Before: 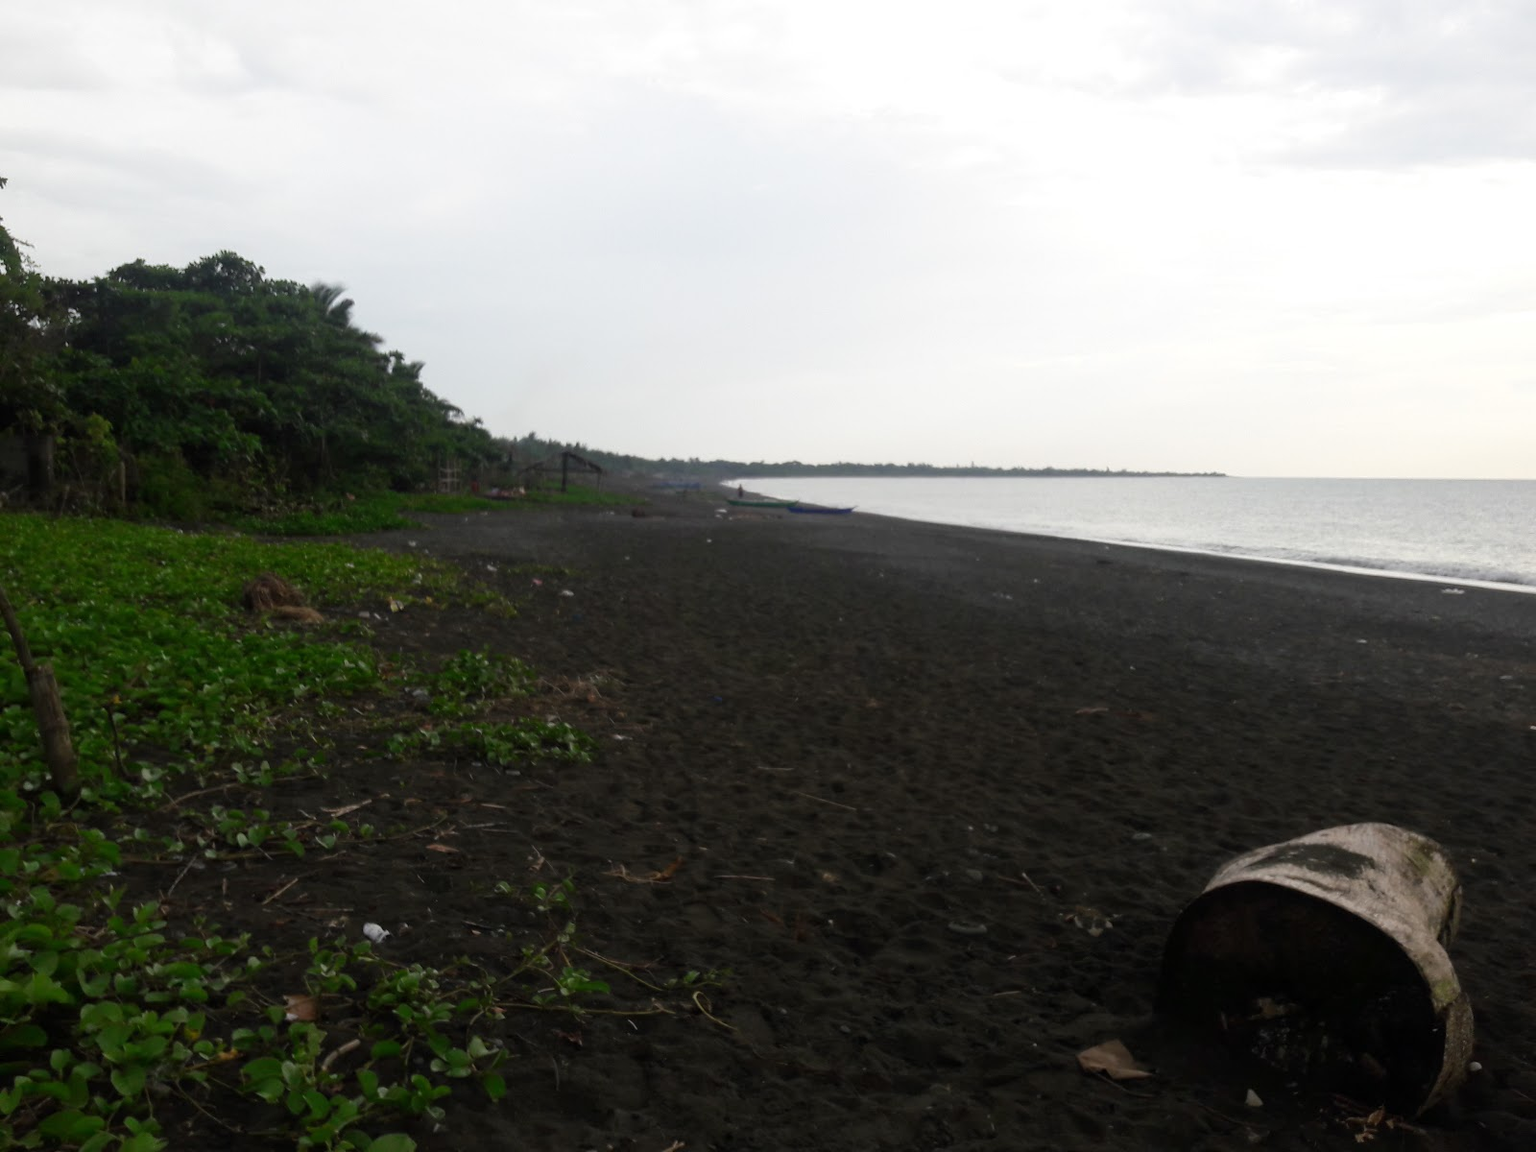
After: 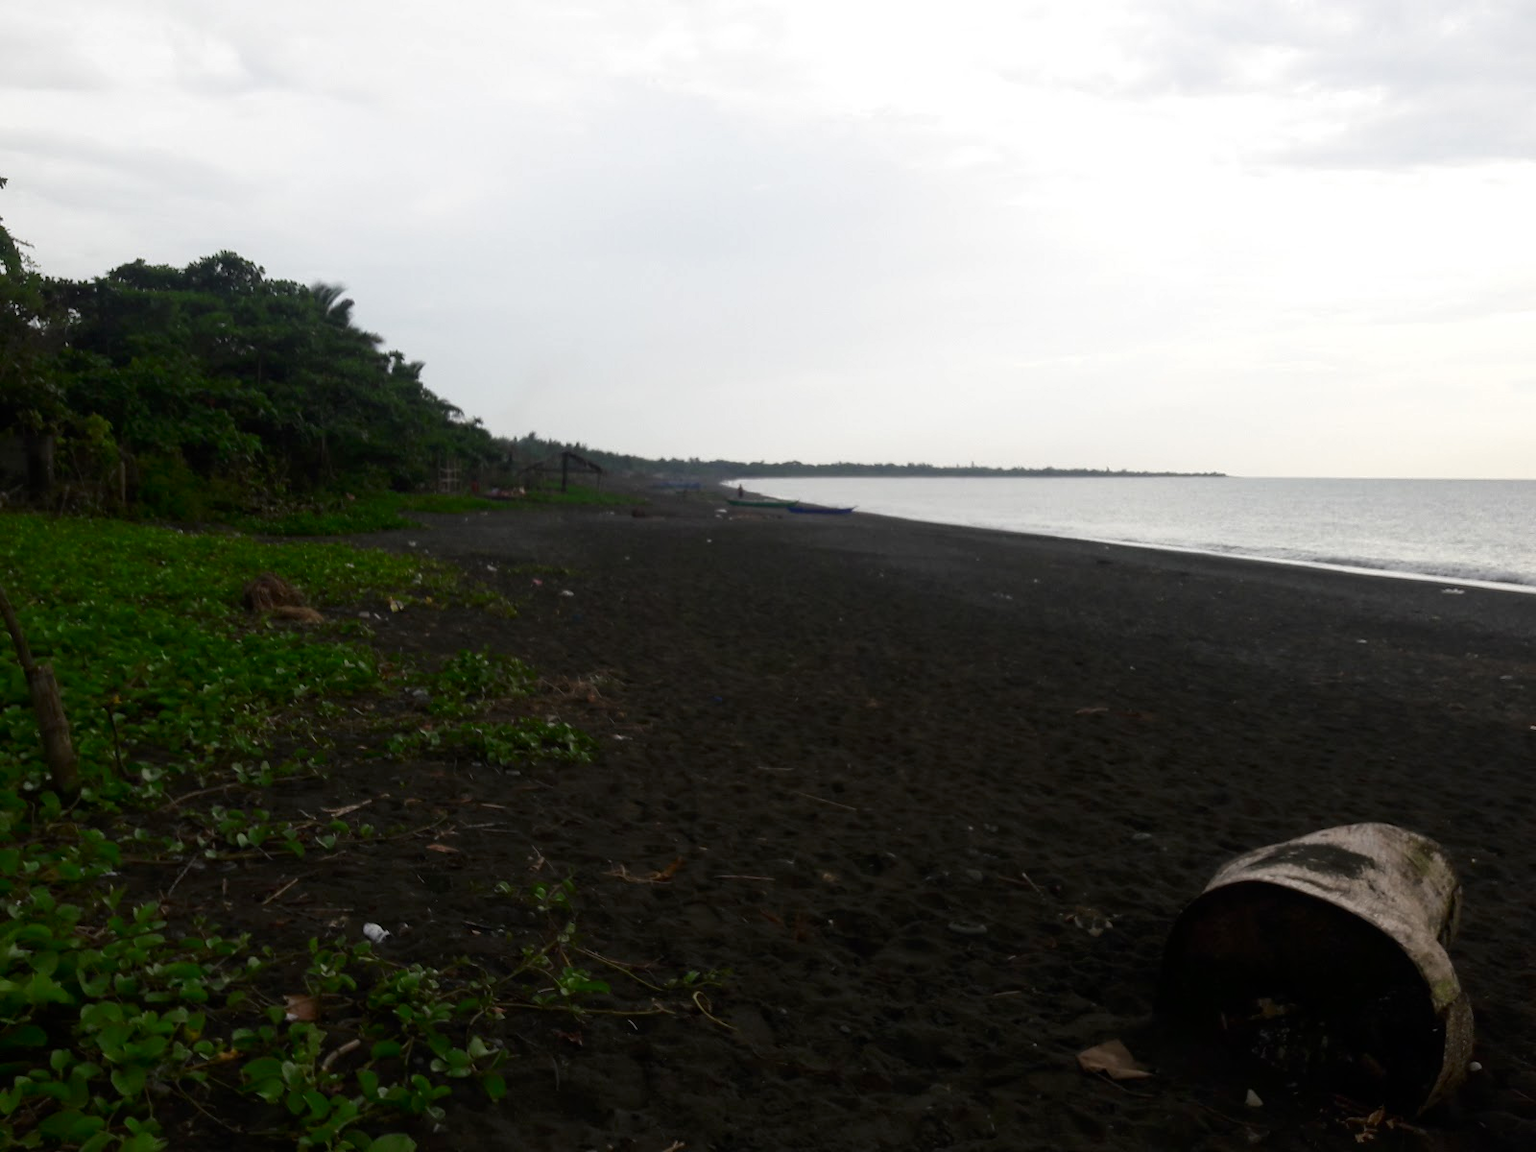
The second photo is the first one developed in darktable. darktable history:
contrast brightness saturation: brightness -0.092
